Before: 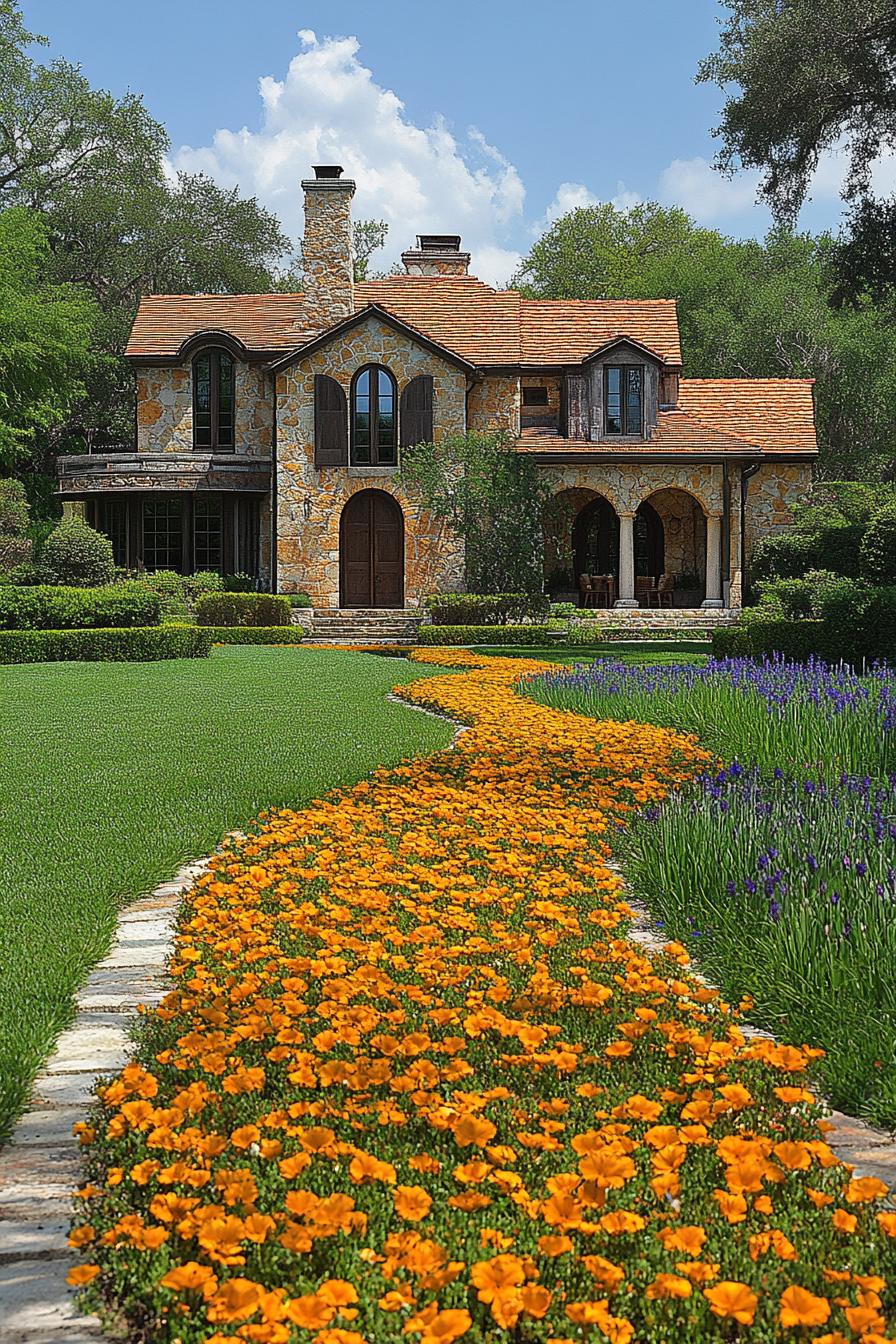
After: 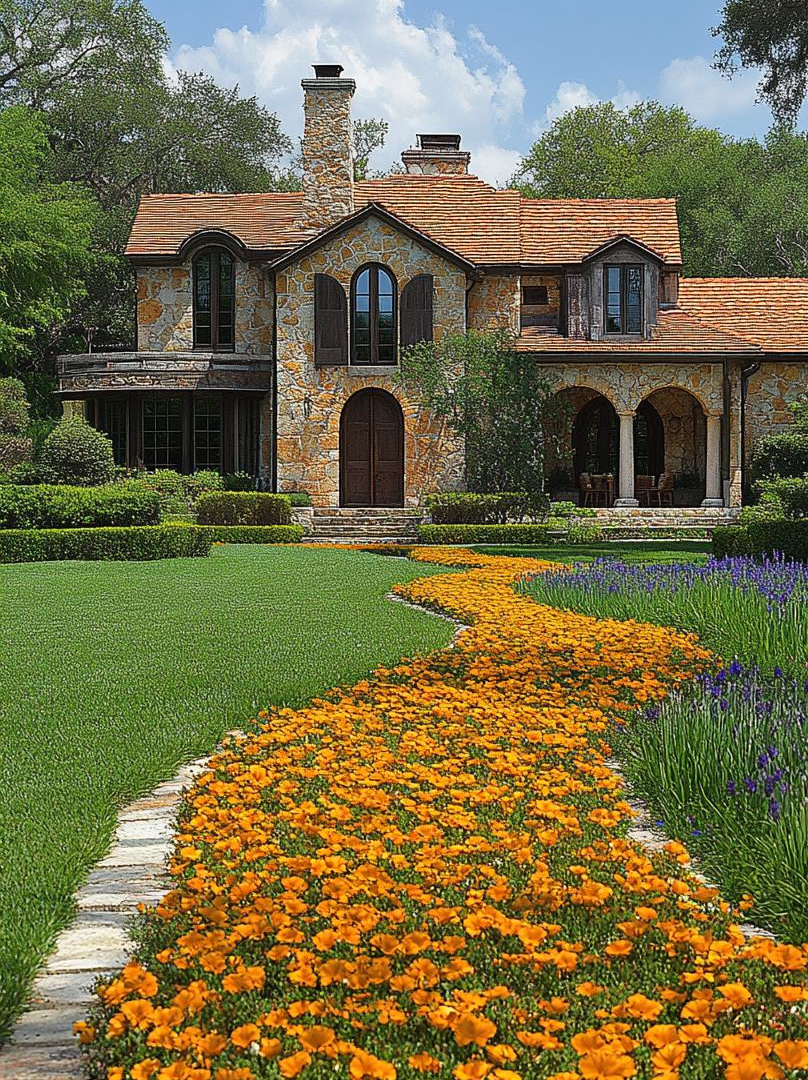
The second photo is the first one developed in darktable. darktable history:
crop: top 7.541%, right 9.713%, bottom 12.049%
